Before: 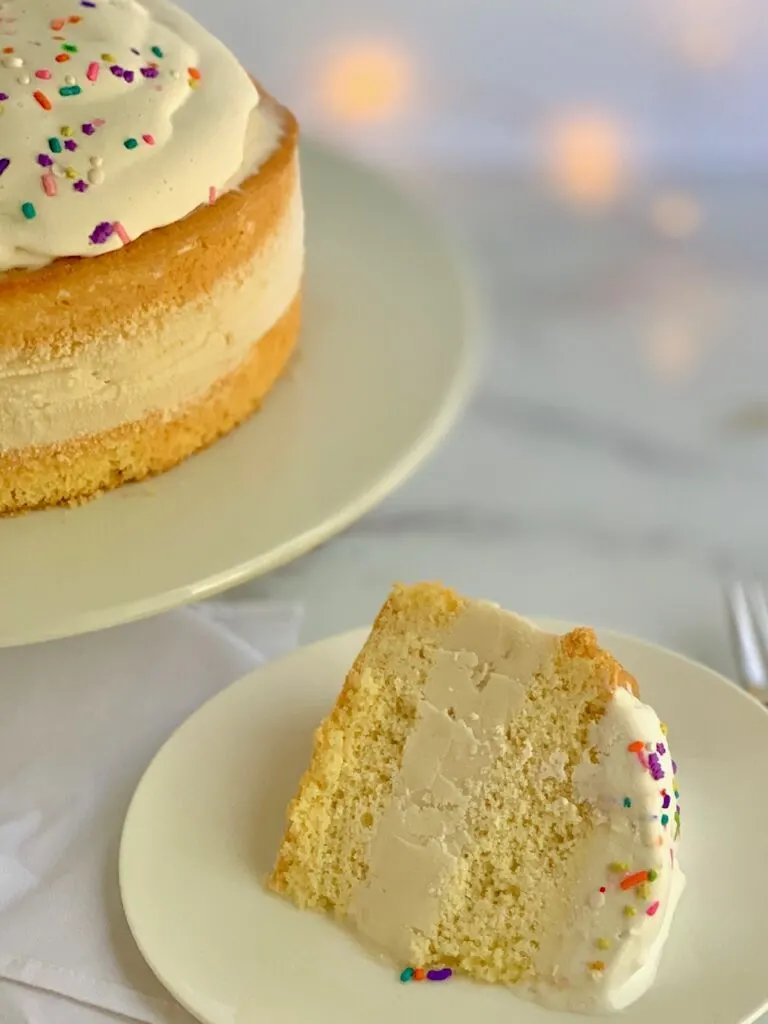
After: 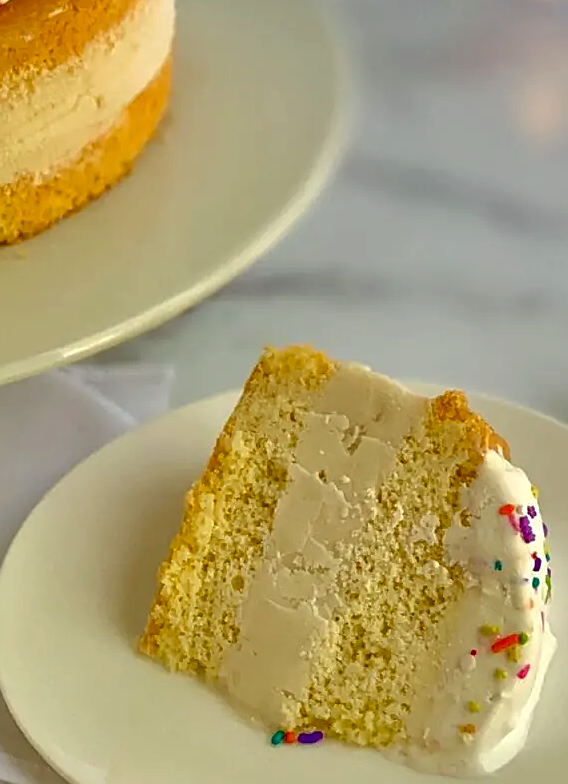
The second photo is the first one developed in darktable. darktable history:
crop: left 16.873%, top 23.173%, right 9.104%
contrast brightness saturation: contrast 0.069, brightness -0.133, saturation 0.063
shadows and highlights: shadows 25.26, white point adjustment -3.16, highlights -30.13
sharpen: on, module defaults
exposure: exposure 0.213 EV, compensate exposure bias true, compensate highlight preservation false
